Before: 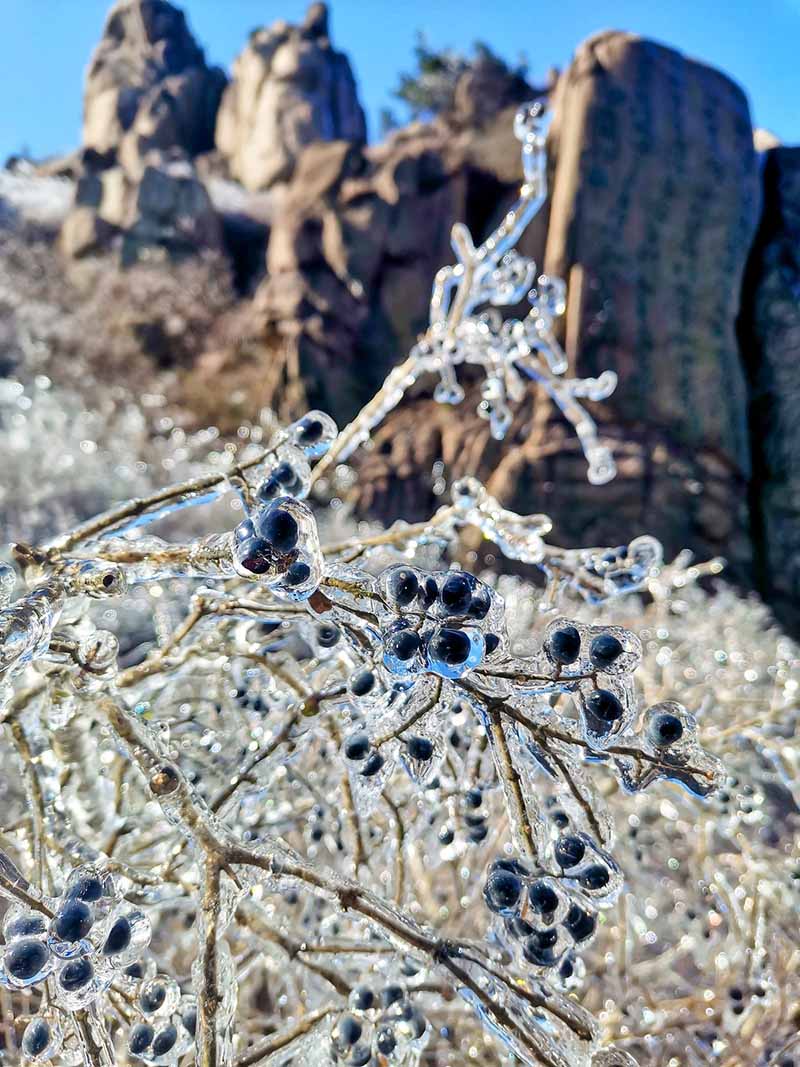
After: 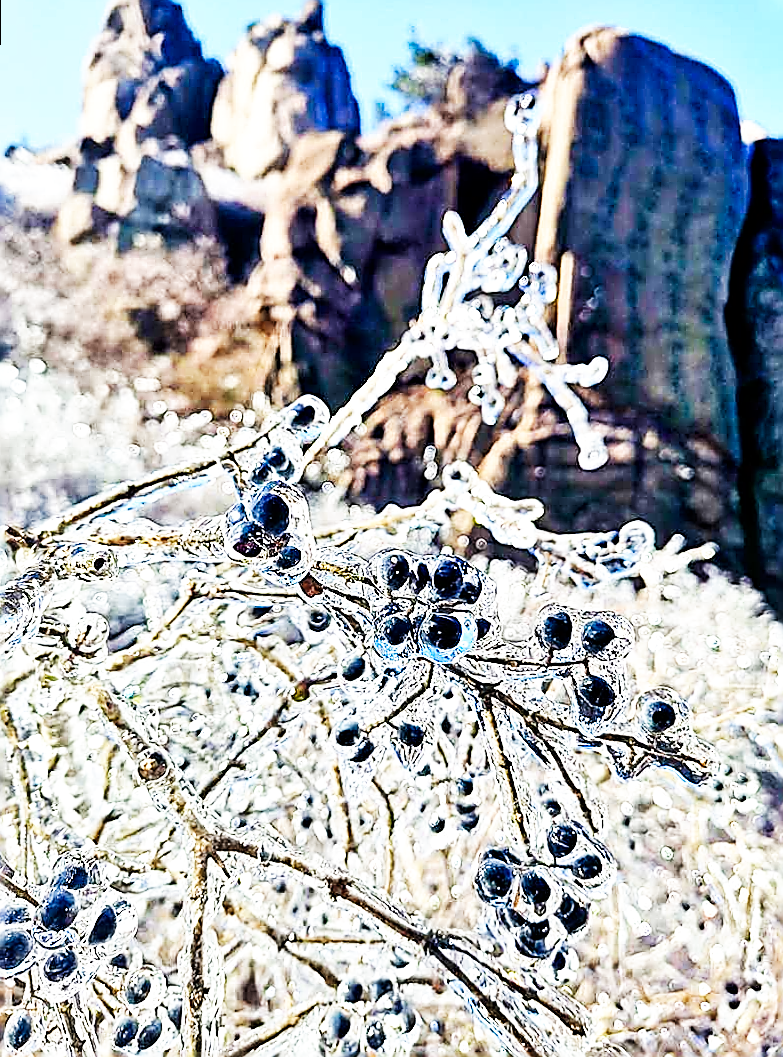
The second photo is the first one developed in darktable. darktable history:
local contrast: mode bilateral grid, contrast 100, coarseness 100, detail 108%, midtone range 0.2
sharpen: amount 2
base curve: curves: ch0 [(0, 0) (0.007, 0.004) (0.027, 0.03) (0.046, 0.07) (0.207, 0.54) (0.442, 0.872) (0.673, 0.972) (1, 1)], preserve colors none
rotate and perspective: rotation 0.226°, lens shift (vertical) -0.042, crop left 0.023, crop right 0.982, crop top 0.006, crop bottom 0.994
